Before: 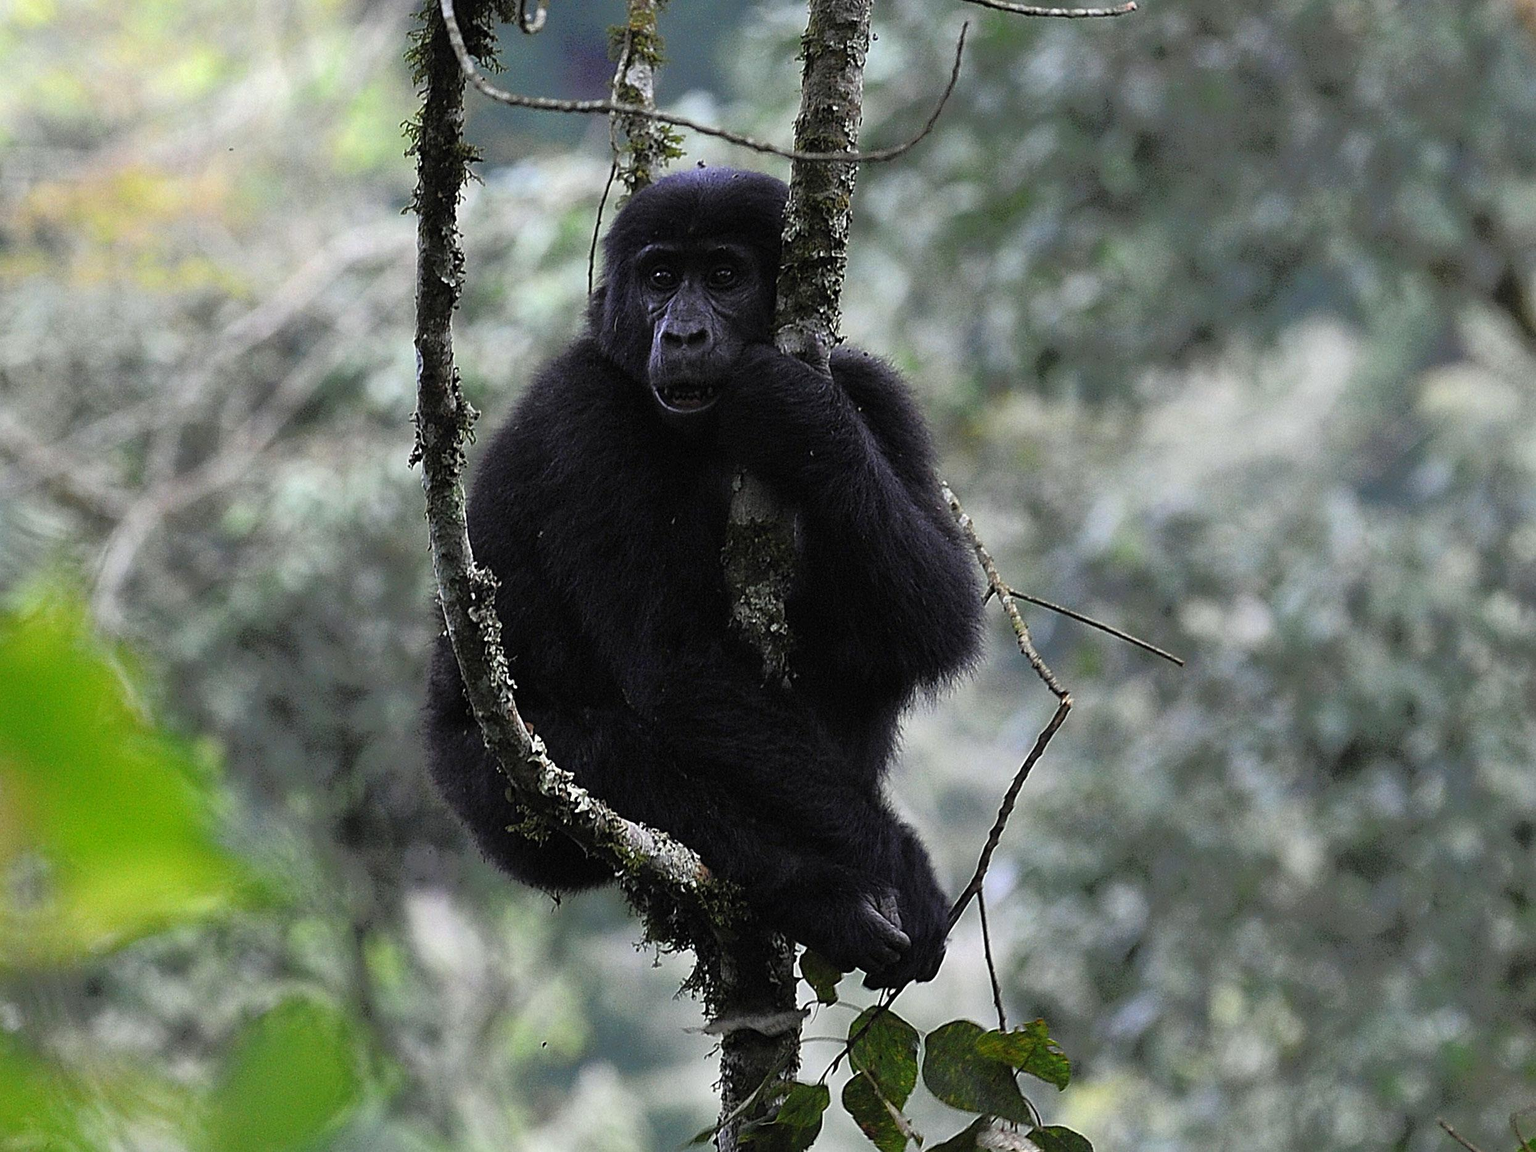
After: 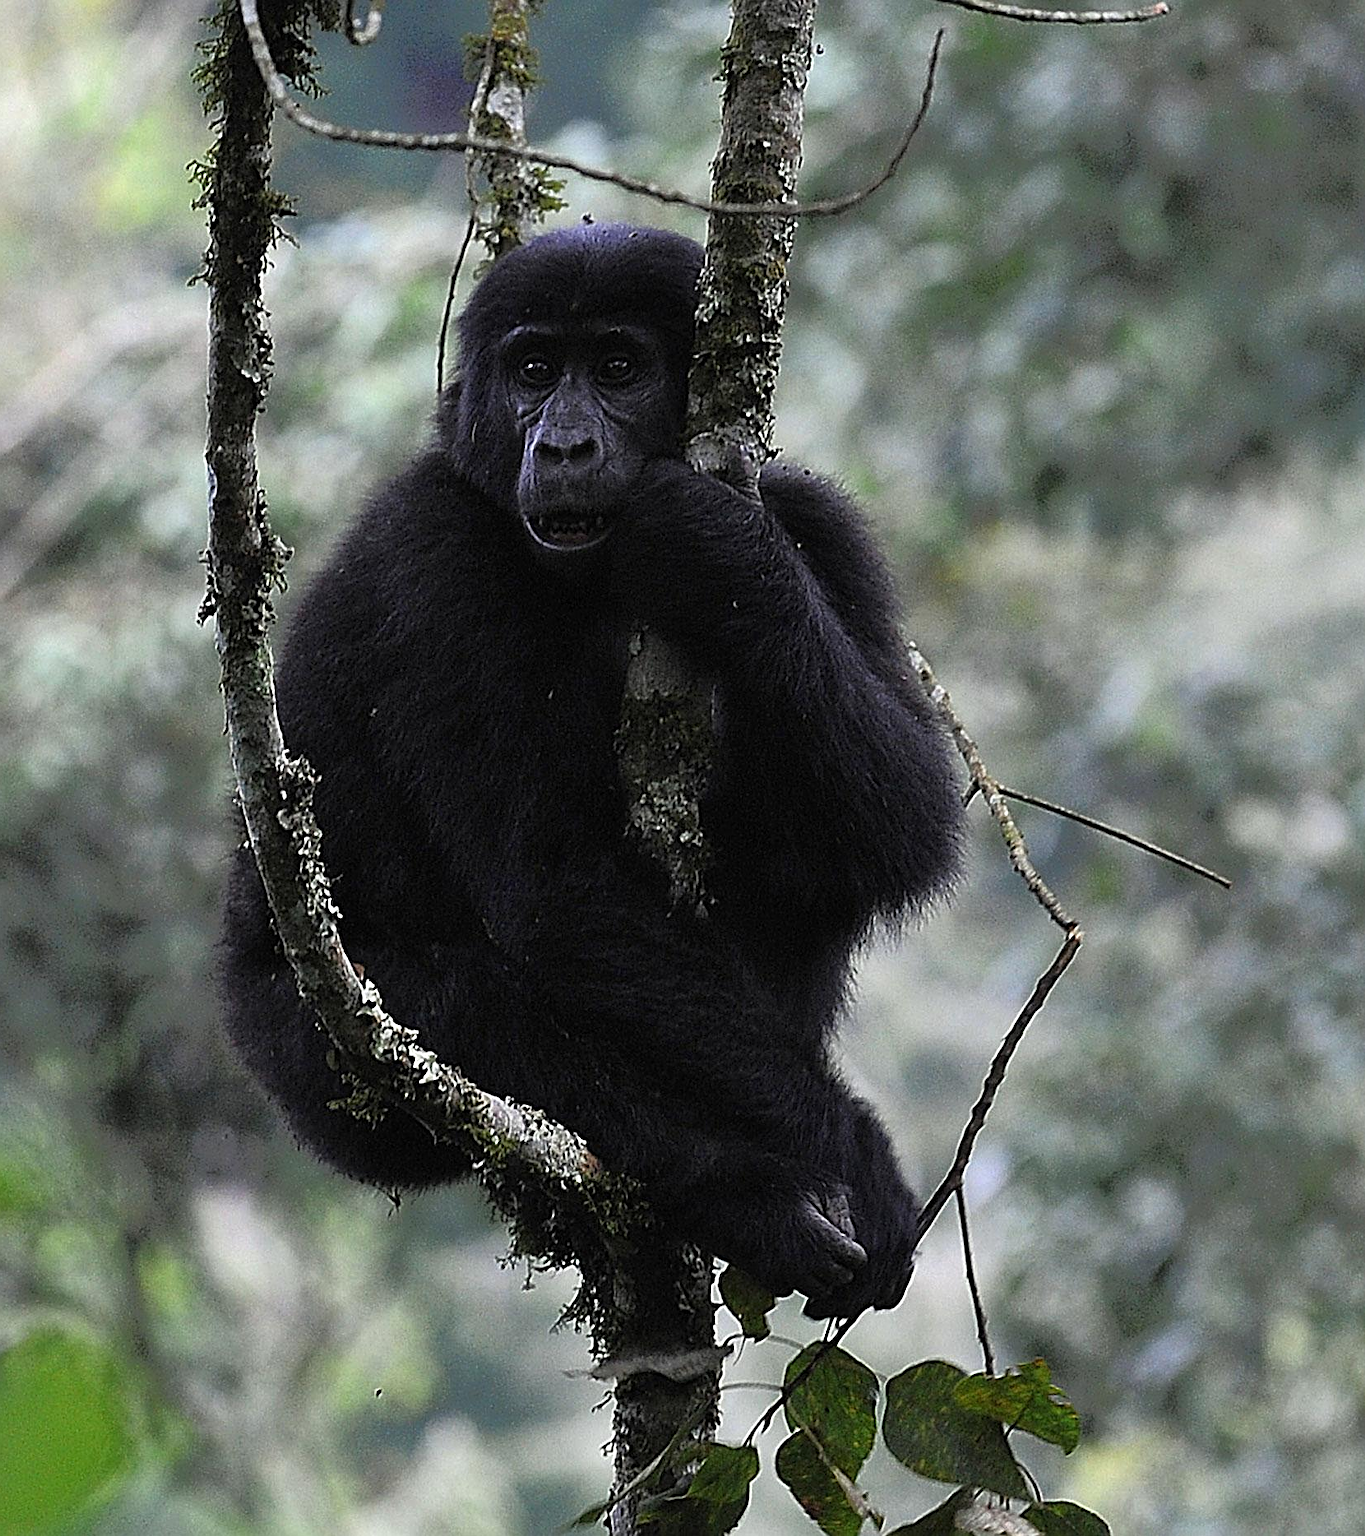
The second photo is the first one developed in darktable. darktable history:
crop: left 16.964%, right 16.316%
sharpen: on, module defaults
